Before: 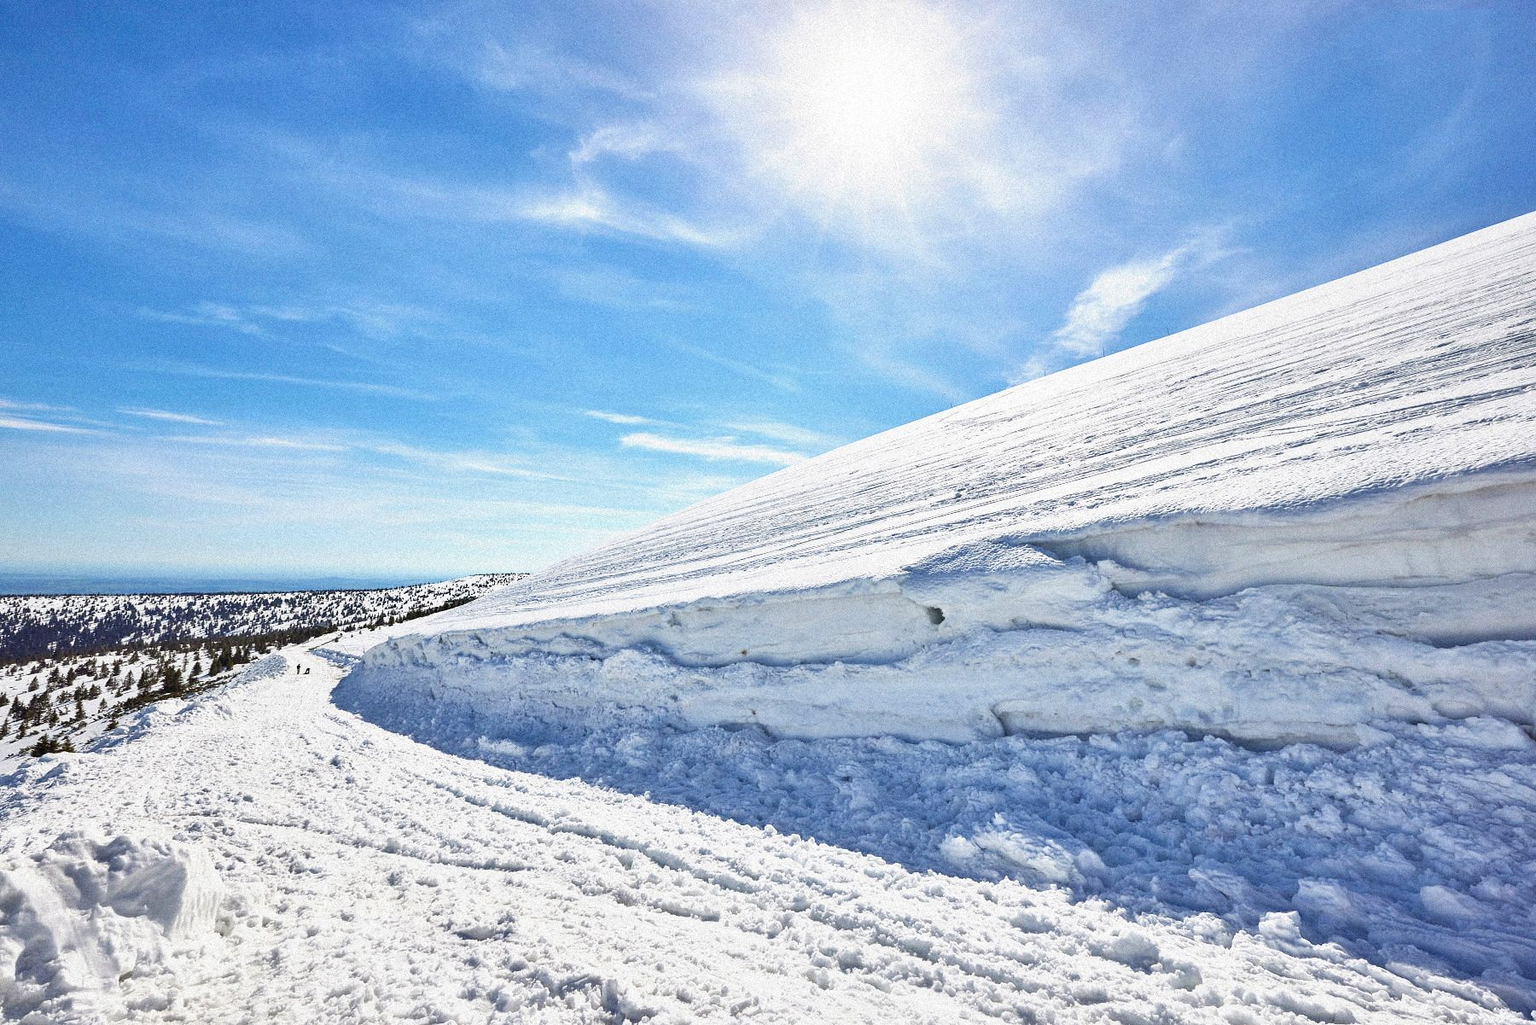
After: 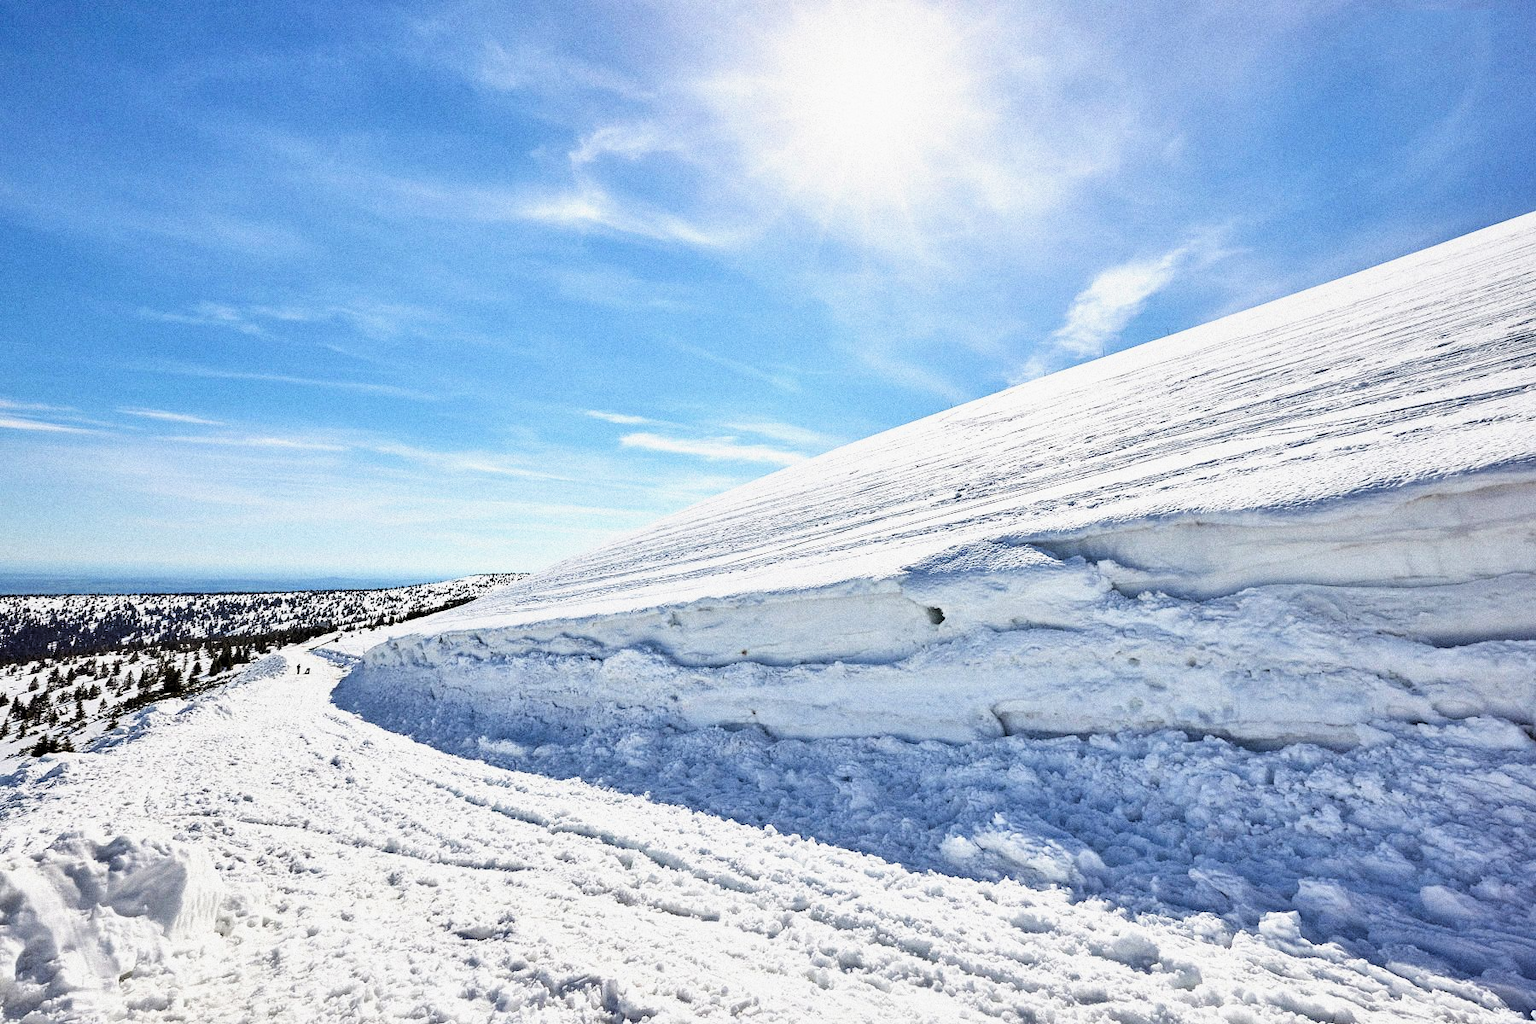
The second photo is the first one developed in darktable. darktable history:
filmic rgb: black relative exposure -6.36 EV, white relative exposure 2.8 EV, target black luminance 0%, hardness 4.65, latitude 67.77%, contrast 1.275, shadows ↔ highlights balance -3.29%
